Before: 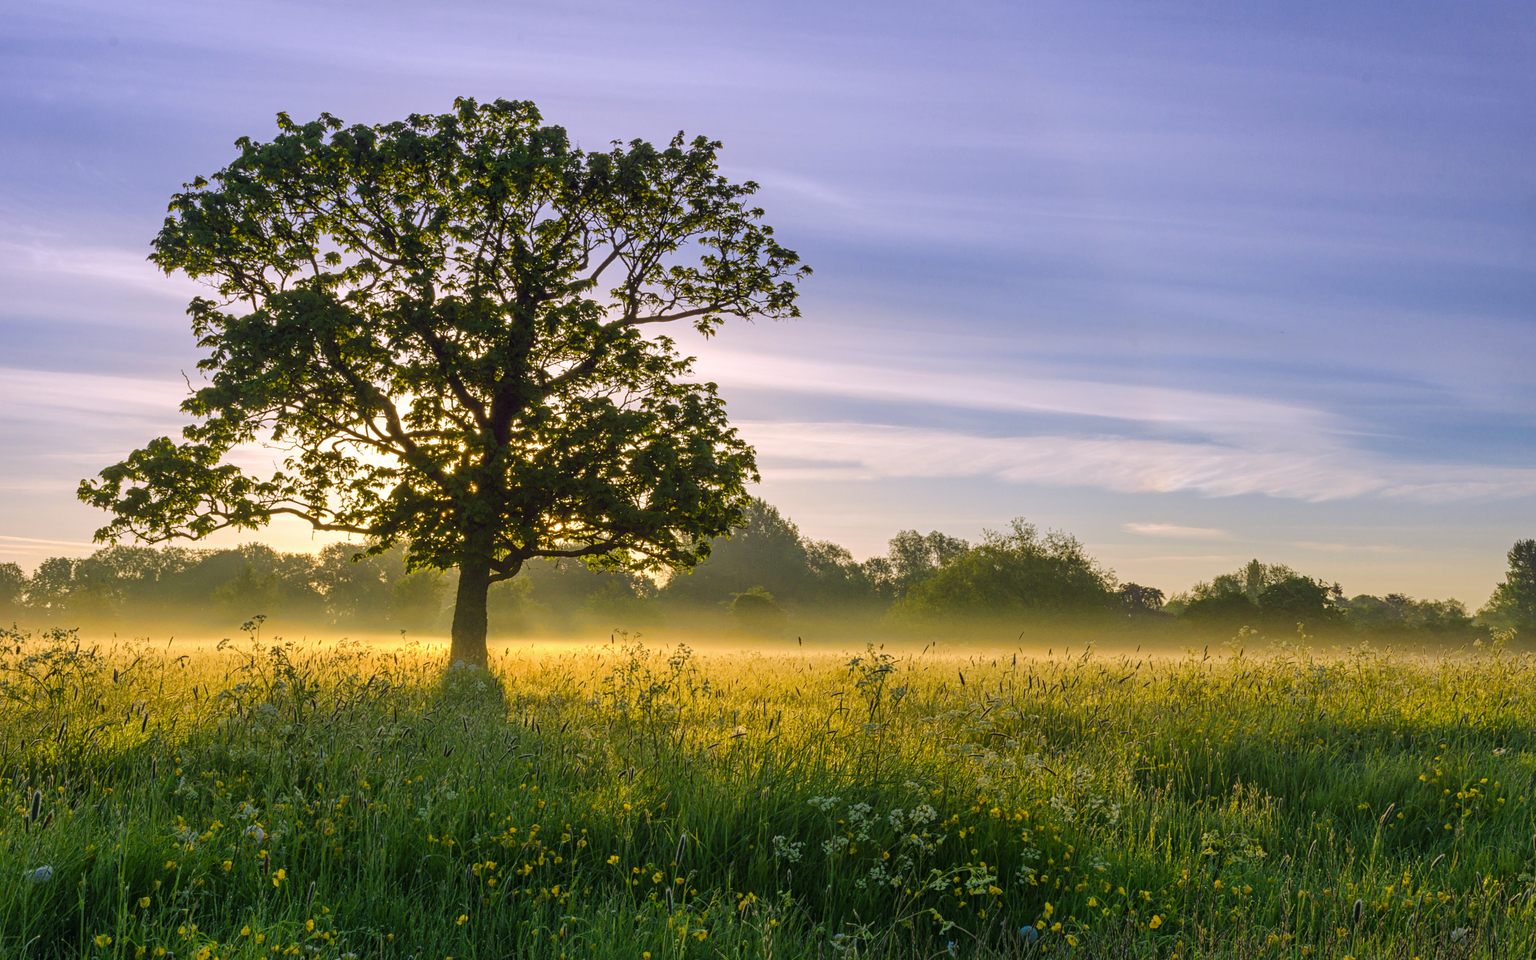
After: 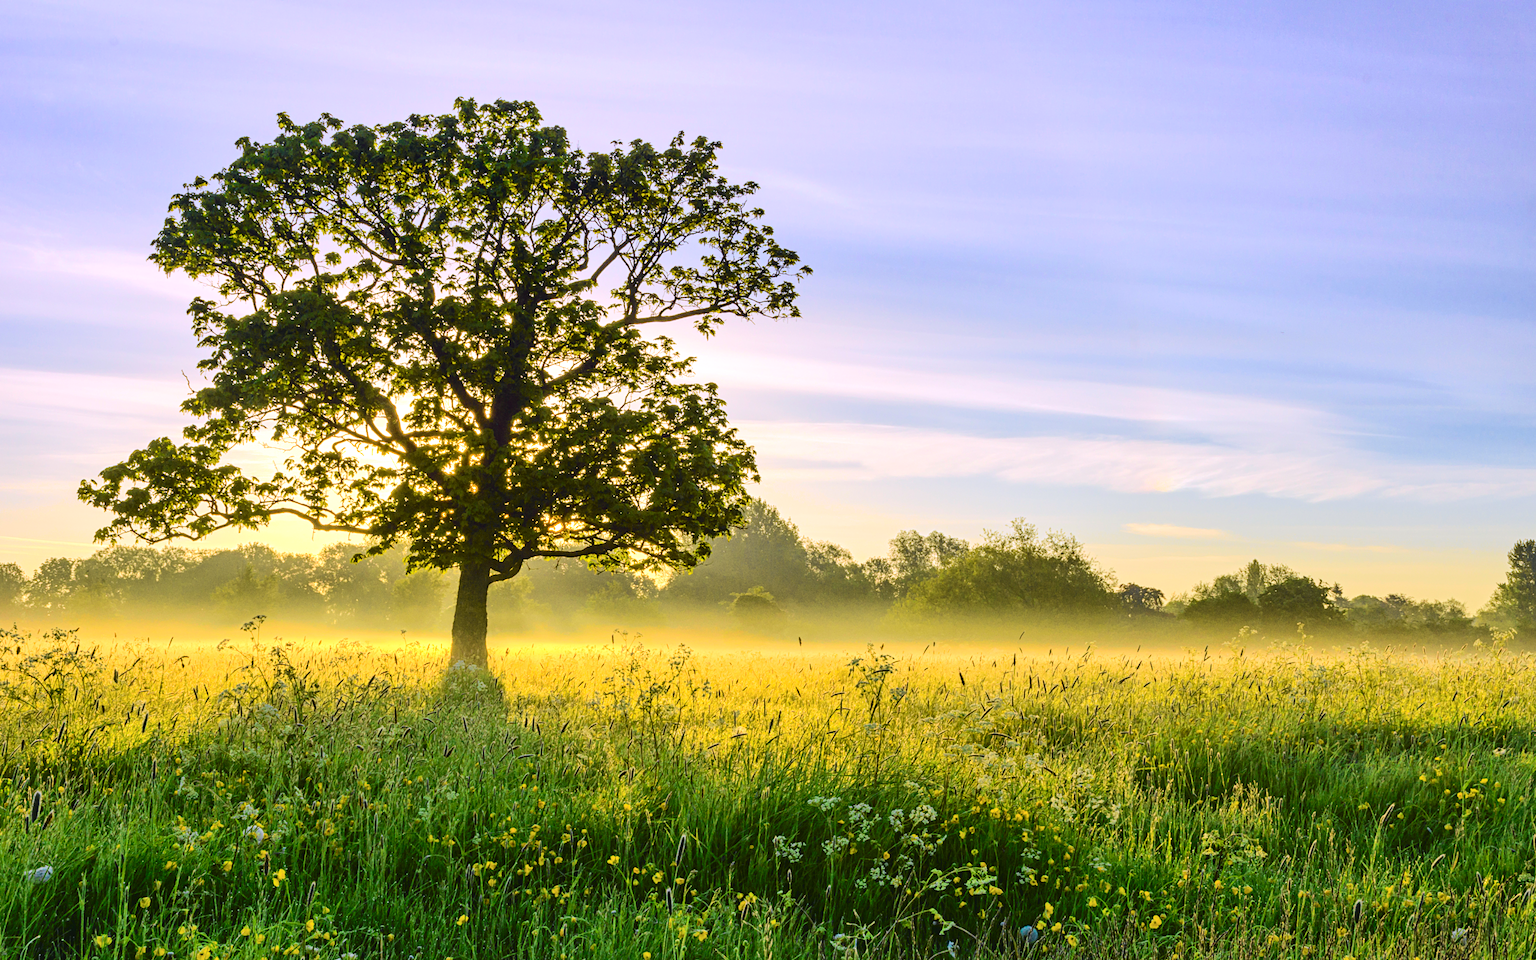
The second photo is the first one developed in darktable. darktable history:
tone curve: curves: ch0 [(0, 0.03) (0.113, 0.087) (0.207, 0.184) (0.515, 0.612) (0.712, 0.793) (1, 0.946)]; ch1 [(0, 0) (0.172, 0.123) (0.317, 0.279) (0.414, 0.382) (0.476, 0.479) (0.505, 0.498) (0.534, 0.534) (0.621, 0.65) (0.709, 0.764) (1, 1)]; ch2 [(0, 0) (0.411, 0.424) (0.505, 0.505) (0.521, 0.524) (0.537, 0.57) (0.65, 0.699) (1, 1)], color space Lab, independent channels, preserve colors none
exposure: black level correction 0, exposure 0.7 EV, compensate exposure bias true, compensate highlight preservation false
rotate and perspective: crop left 0, crop top 0
shadows and highlights: shadows 37.27, highlights -28.18, soften with gaussian
color zones: curves: ch1 [(0, 0.469) (0.01, 0.469) (0.12, 0.446) (0.248, 0.469) (0.5, 0.5) (0.748, 0.5) (0.99, 0.469) (1, 0.469)]
